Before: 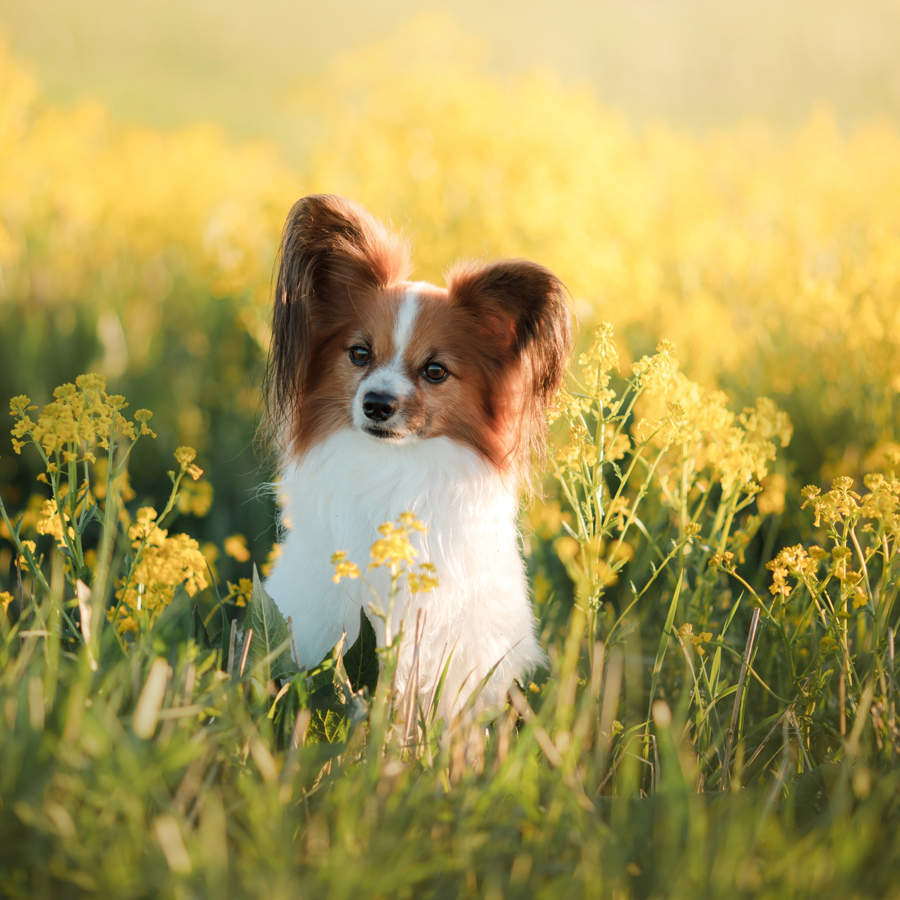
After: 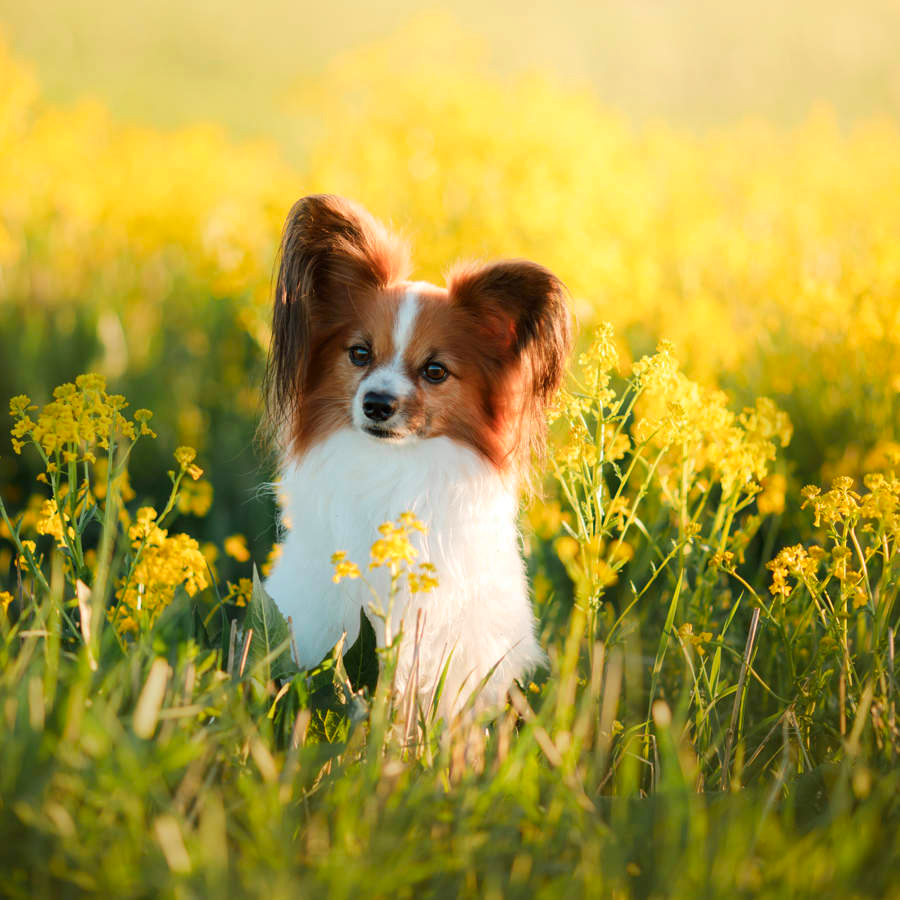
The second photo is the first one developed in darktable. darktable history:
contrast brightness saturation: contrast 0.093, saturation 0.28
